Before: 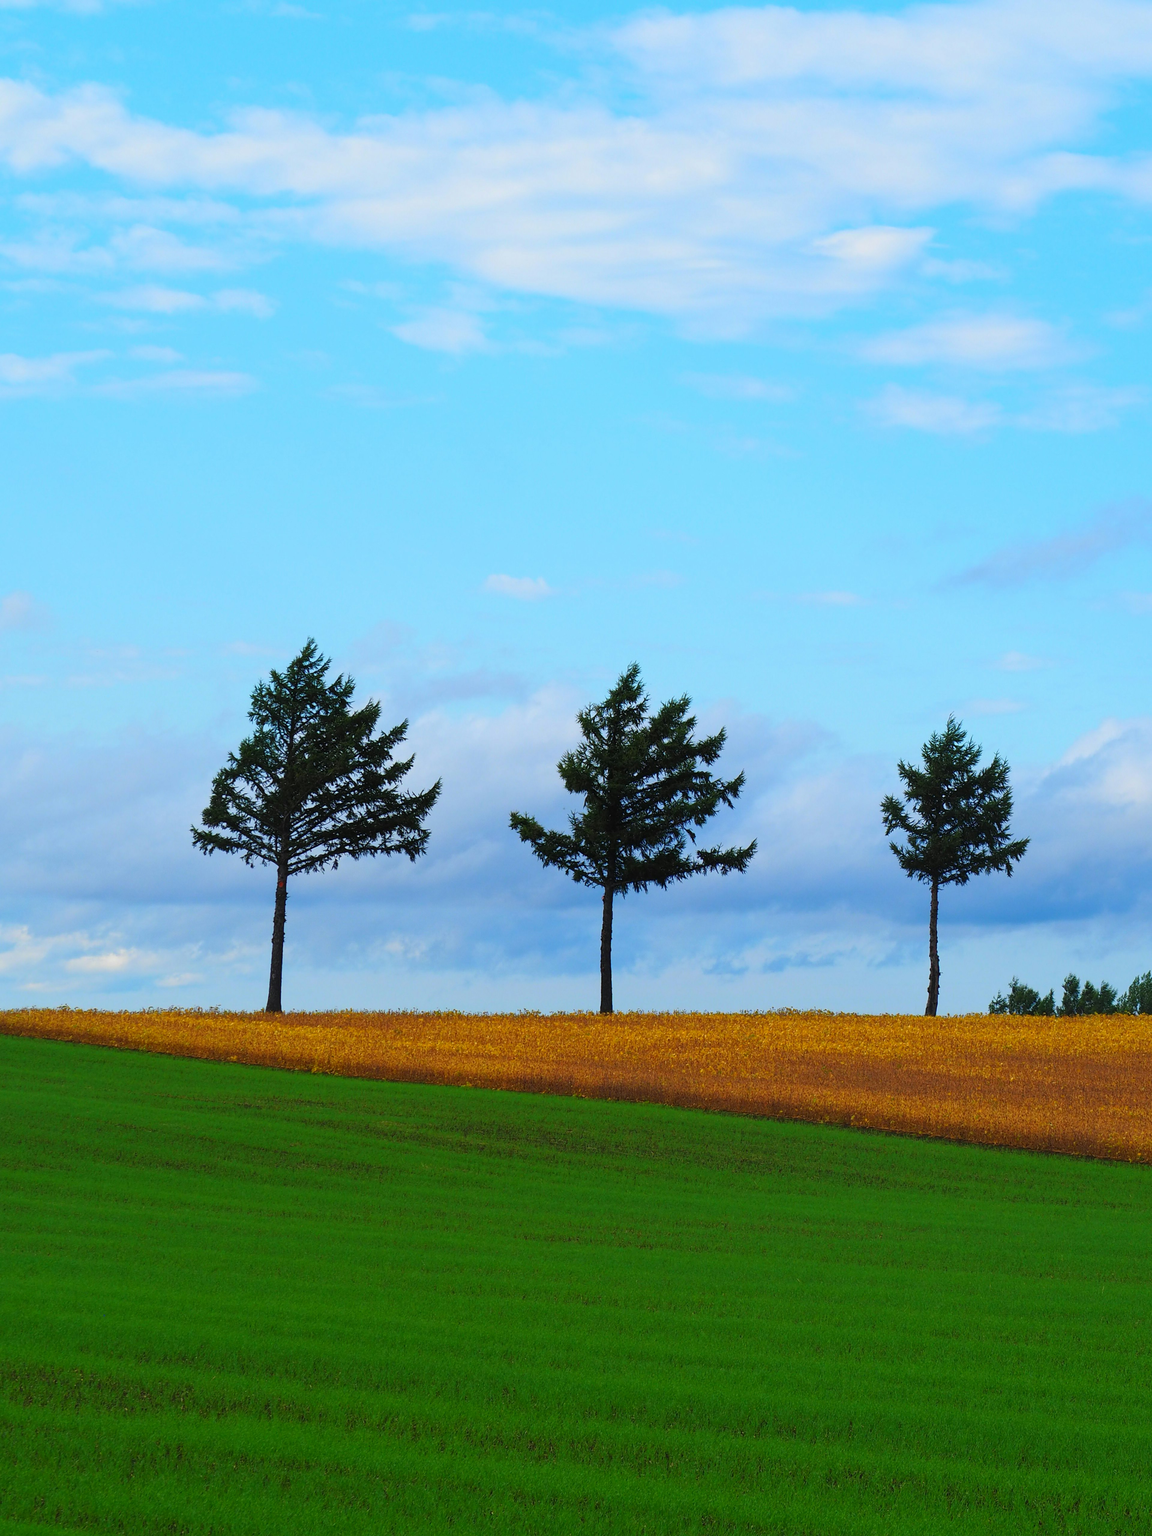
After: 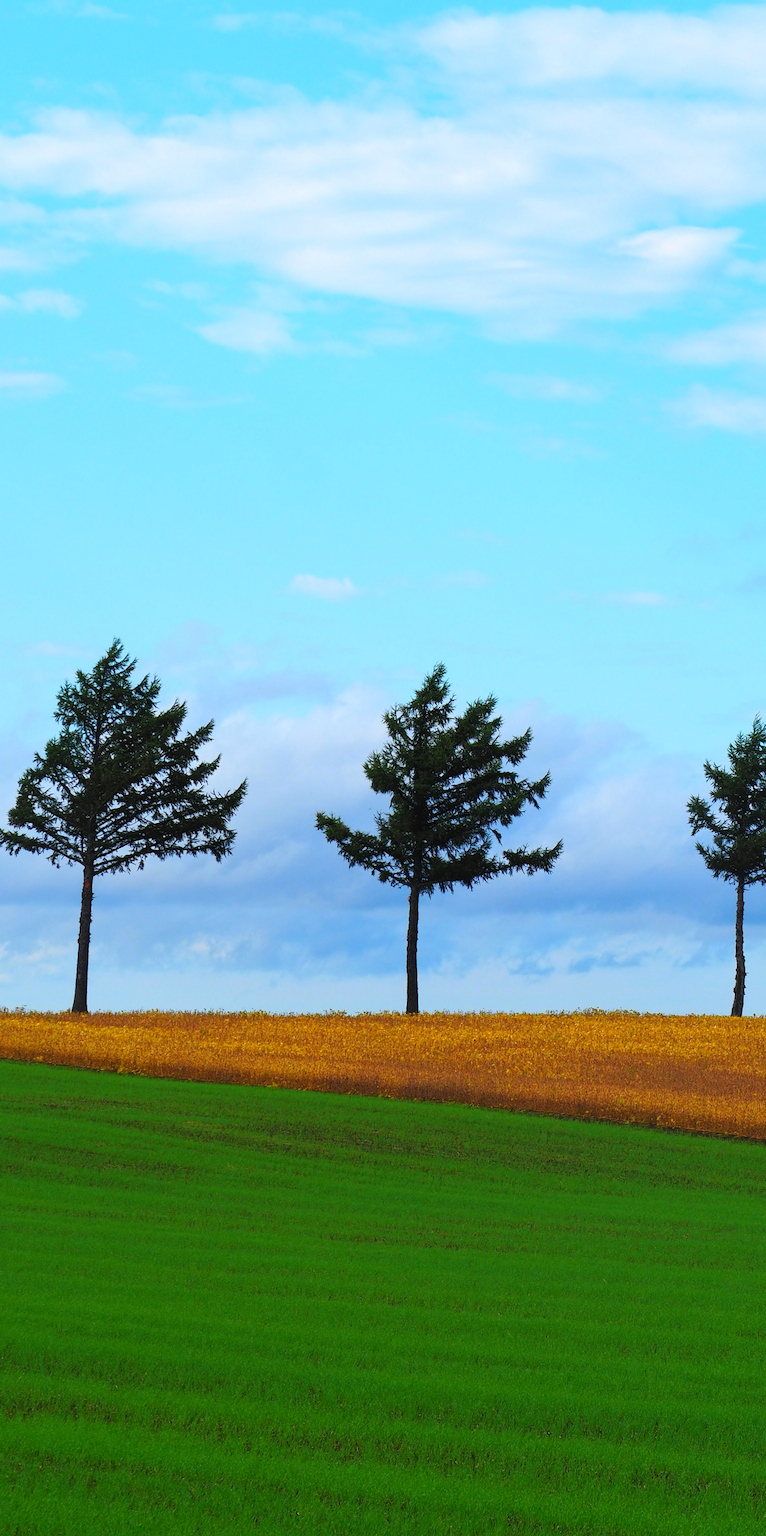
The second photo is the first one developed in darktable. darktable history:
tone equalizer: on, module defaults
exposure: exposure 0.2 EV, compensate highlight preservation false
crop: left 16.899%, right 16.556%
